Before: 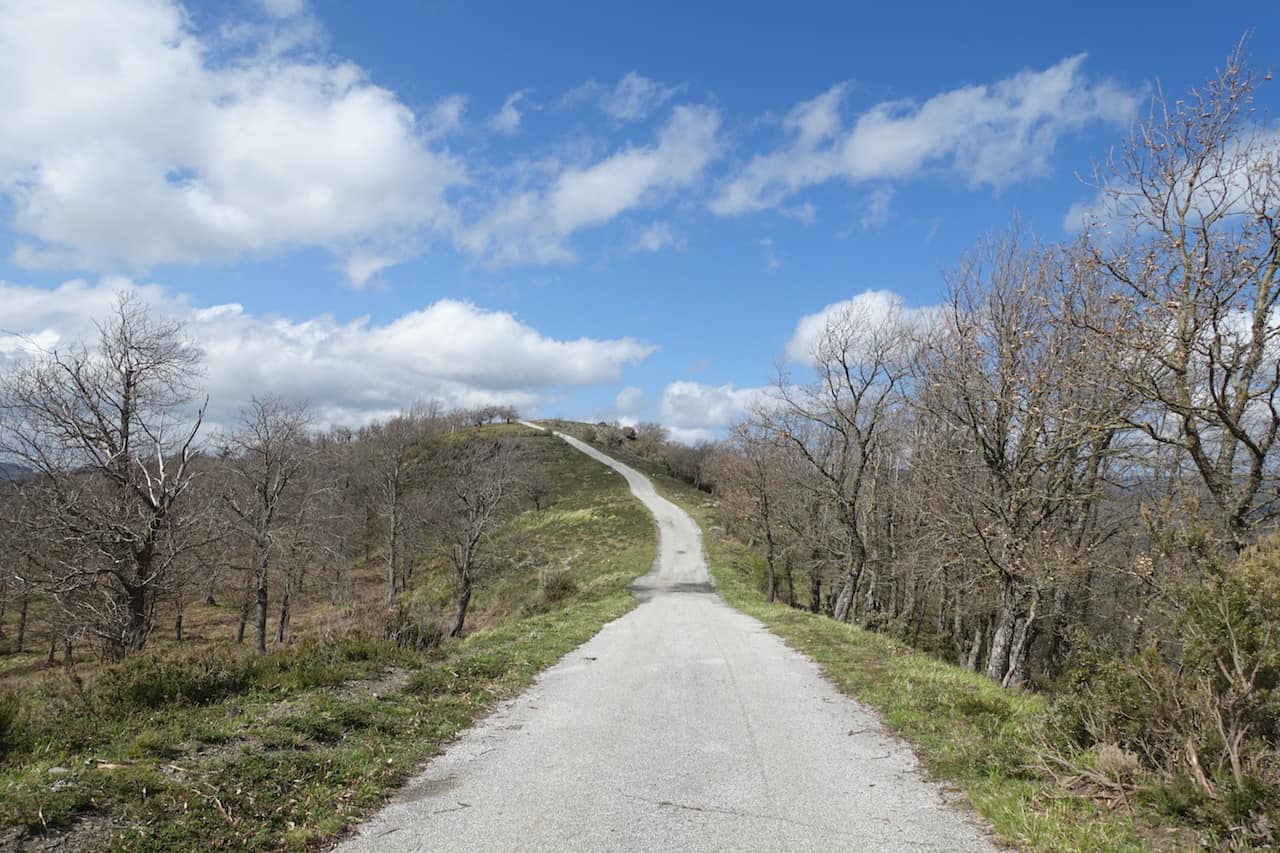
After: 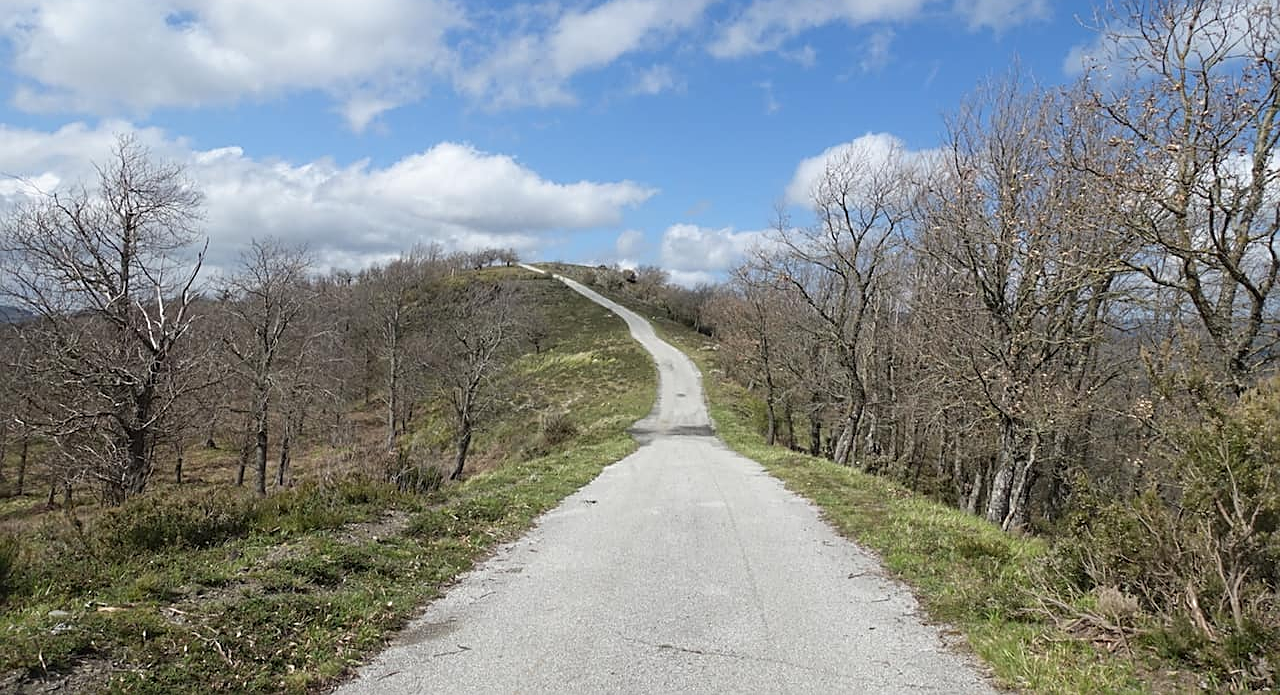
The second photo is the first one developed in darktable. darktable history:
crop and rotate: top 18.507%
sharpen: on, module defaults
